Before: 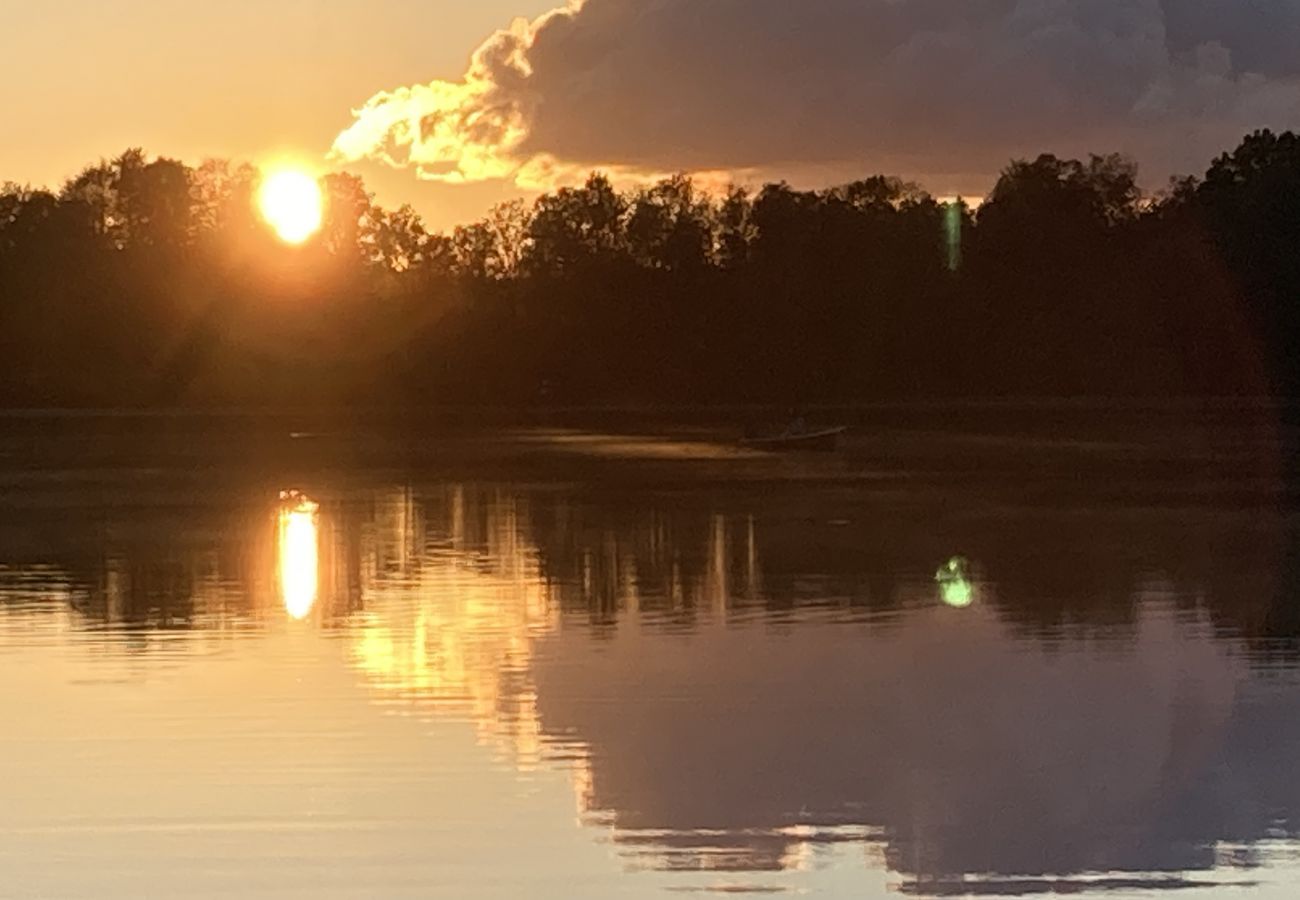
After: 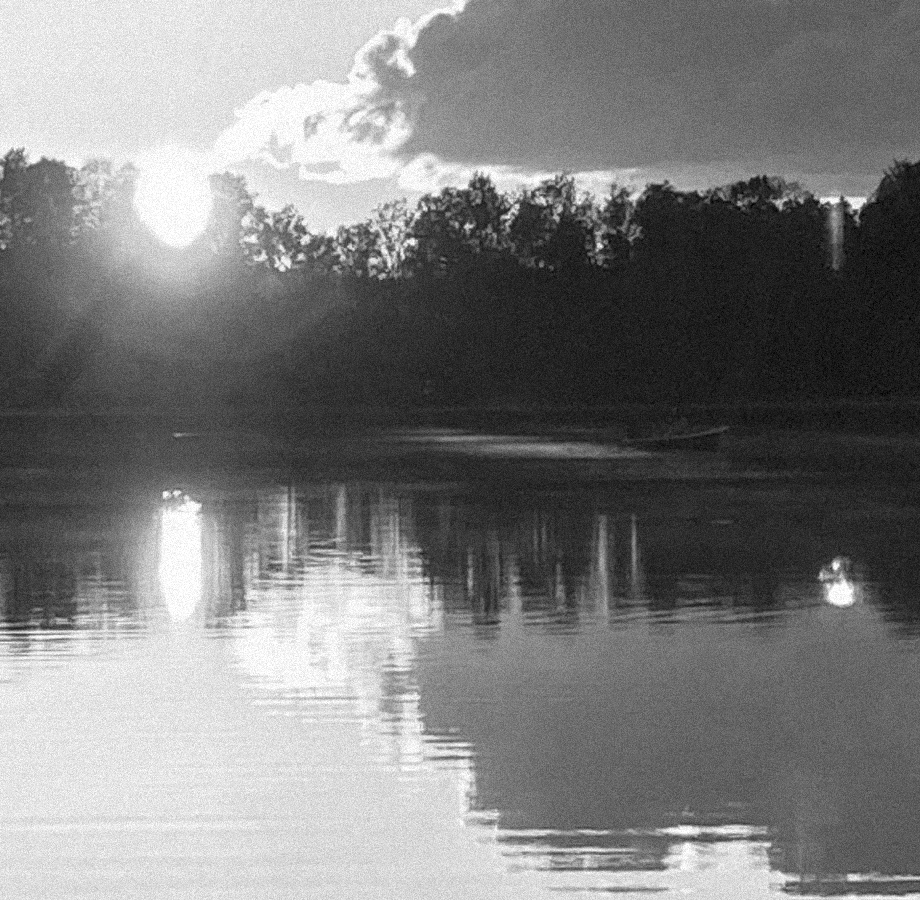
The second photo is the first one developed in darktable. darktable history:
color correction: highlights a* 10.32, highlights b* 14.66, shadows a* -9.59, shadows b* -15.02
velvia: on, module defaults
exposure: black level correction 0.001, exposure 0.5 EV, compensate exposure bias true, compensate highlight preservation false
monochrome: a 2.21, b -1.33, size 2.2
crop and rotate: left 9.061%, right 20.142%
local contrast: on, module defaults
grain: strength 35%, mid-tones bias 0%
